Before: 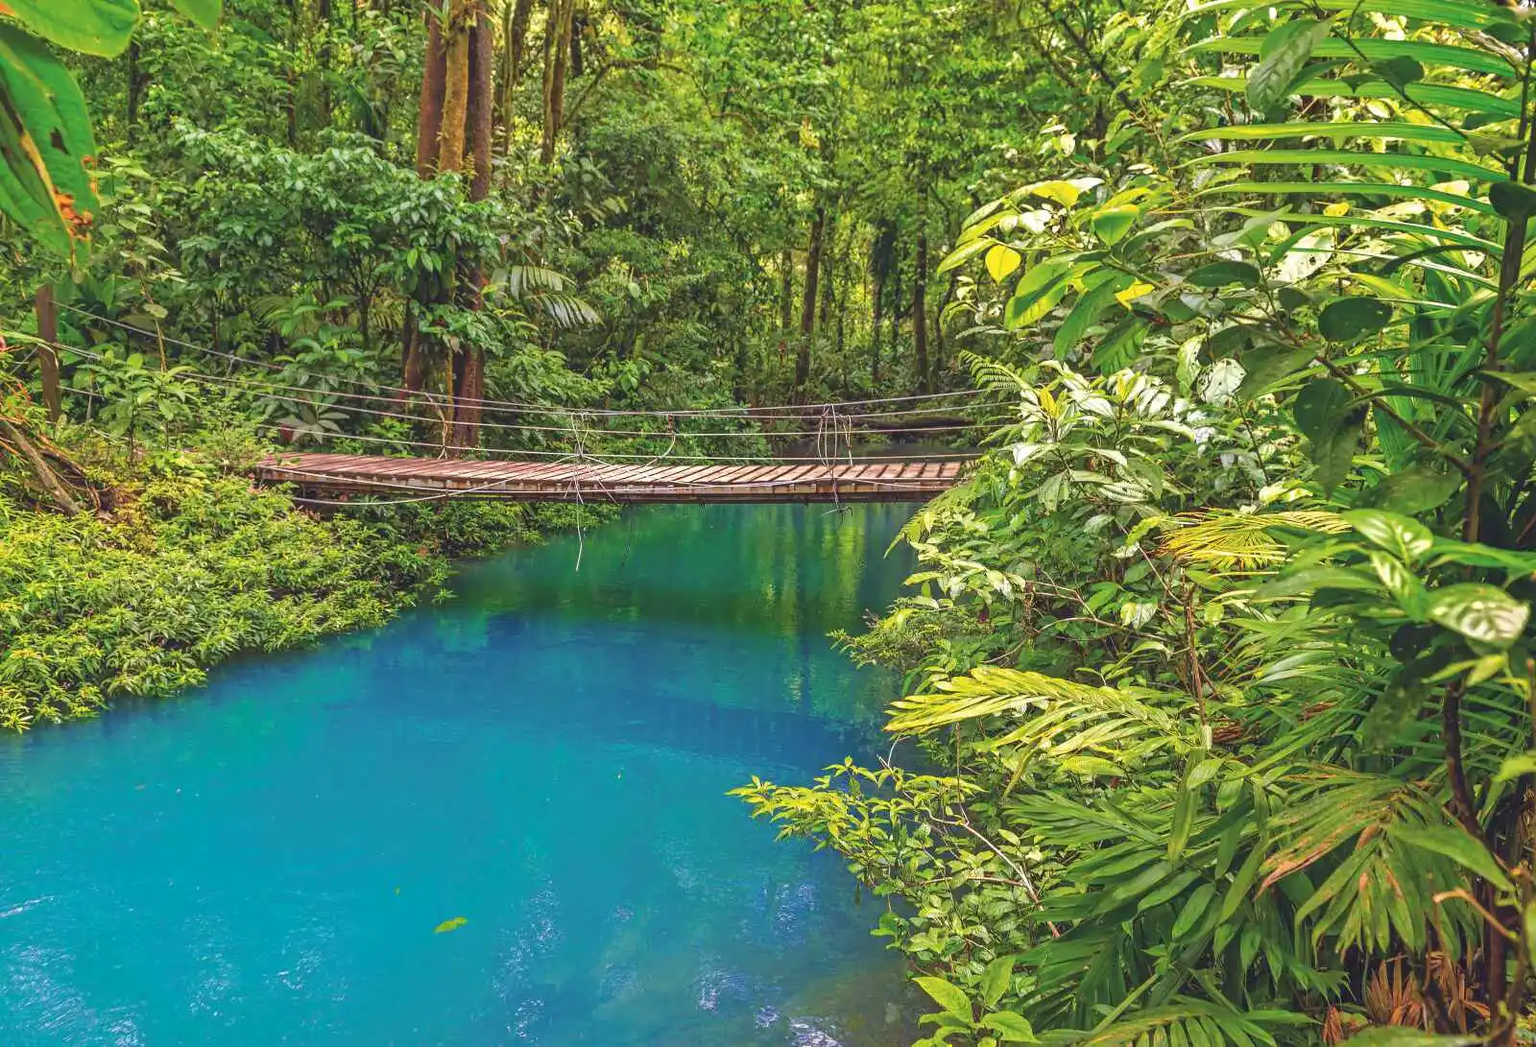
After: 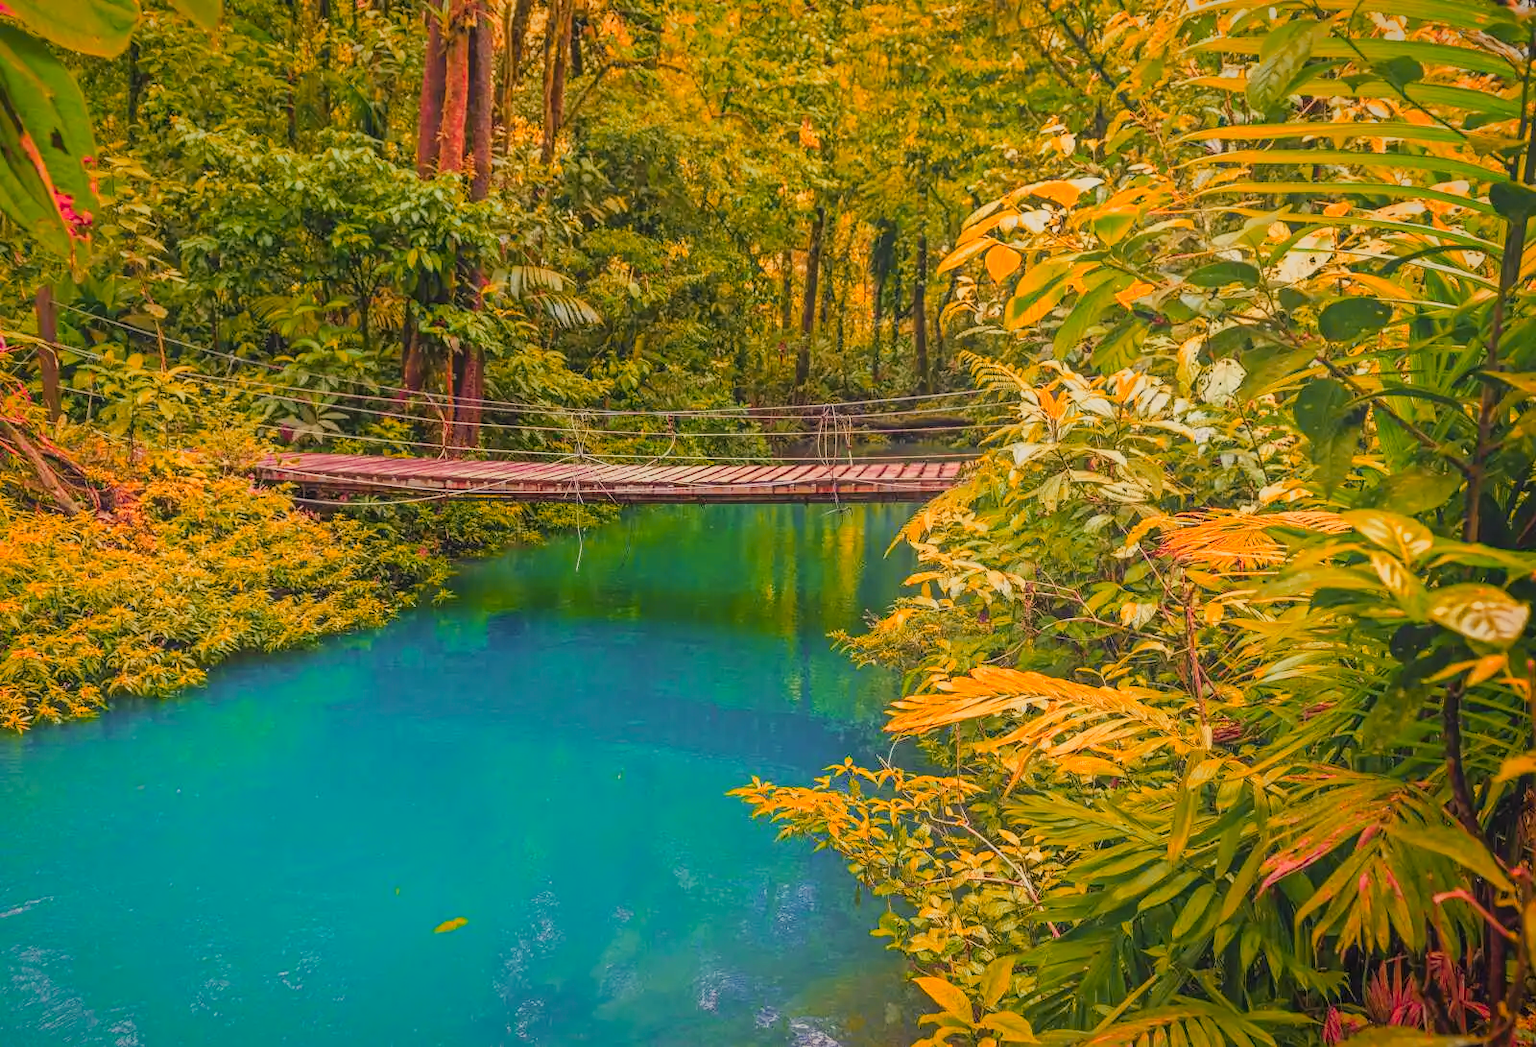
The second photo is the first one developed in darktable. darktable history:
filmic rgb: black relative exposure -7.65 EV, white relative exposure 4.56 EV, hardness 3.61
exposure: compensate highlight preservation false
shadows and highlights: shadows -70, highlights 35, soften with gaussian
color zones: curves: ch1 [(0.24, 0.634) (0.75, 0.5)]; ch2 [(0.253, 0.437) (0.745, 0.491)], mix 102.12%
bloom: size 40%
white balance: red 1.045, blue 0.932
vignetting: fall-off start 80.87%, fall-off radius 61.59%, brightness -0.384, saturation 0.007, center (0, 0.007), automatic ratio true, width/height ratio 1.418
